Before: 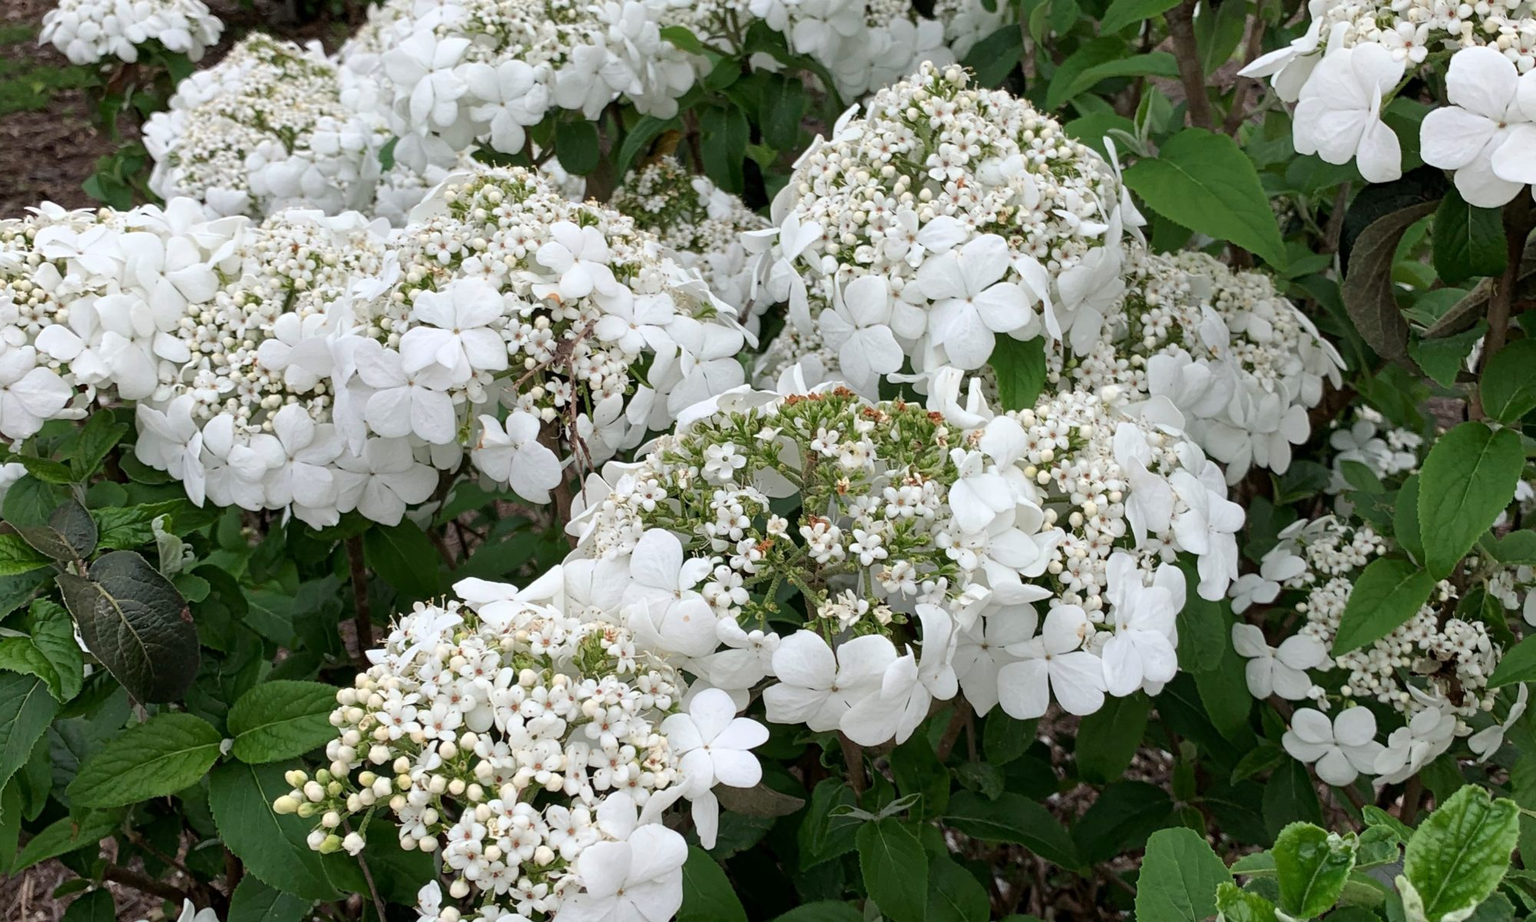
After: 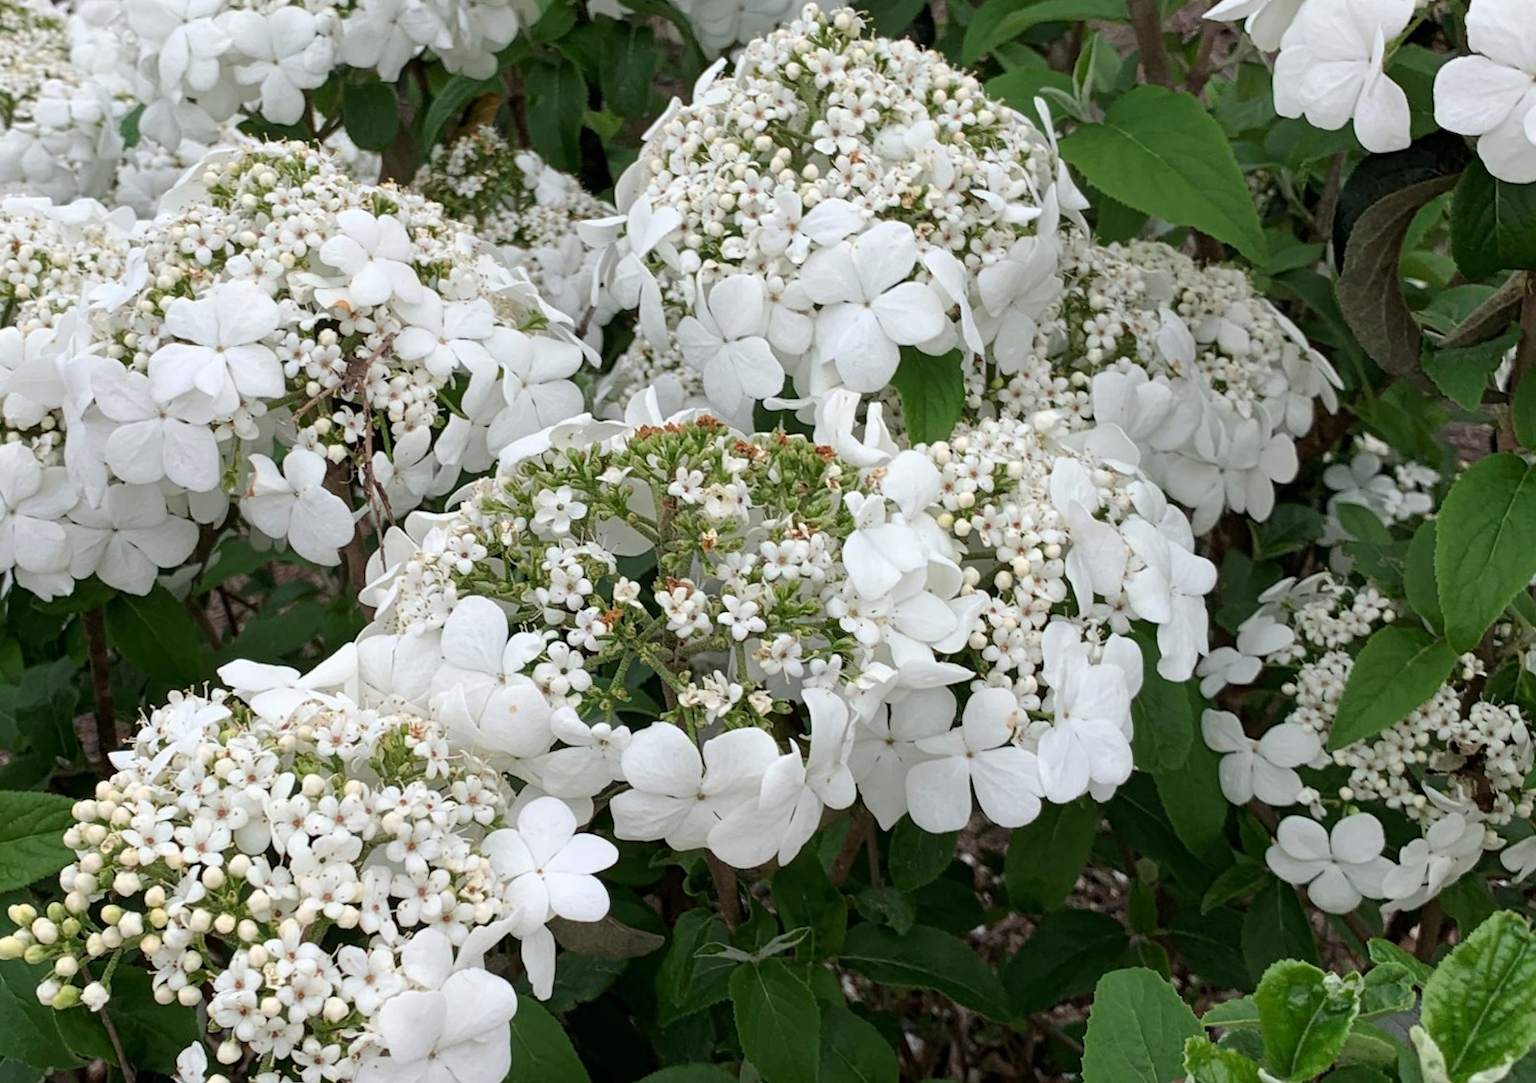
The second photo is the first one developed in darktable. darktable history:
rotate and perspective: rotation -0.45°, automatic cropping original format, crop left 0.008, crop right 0.992, crop top 0.012, crop bottom 0.988
crop and rotate: left 17.959%, top 5.771%, right 1.742%
